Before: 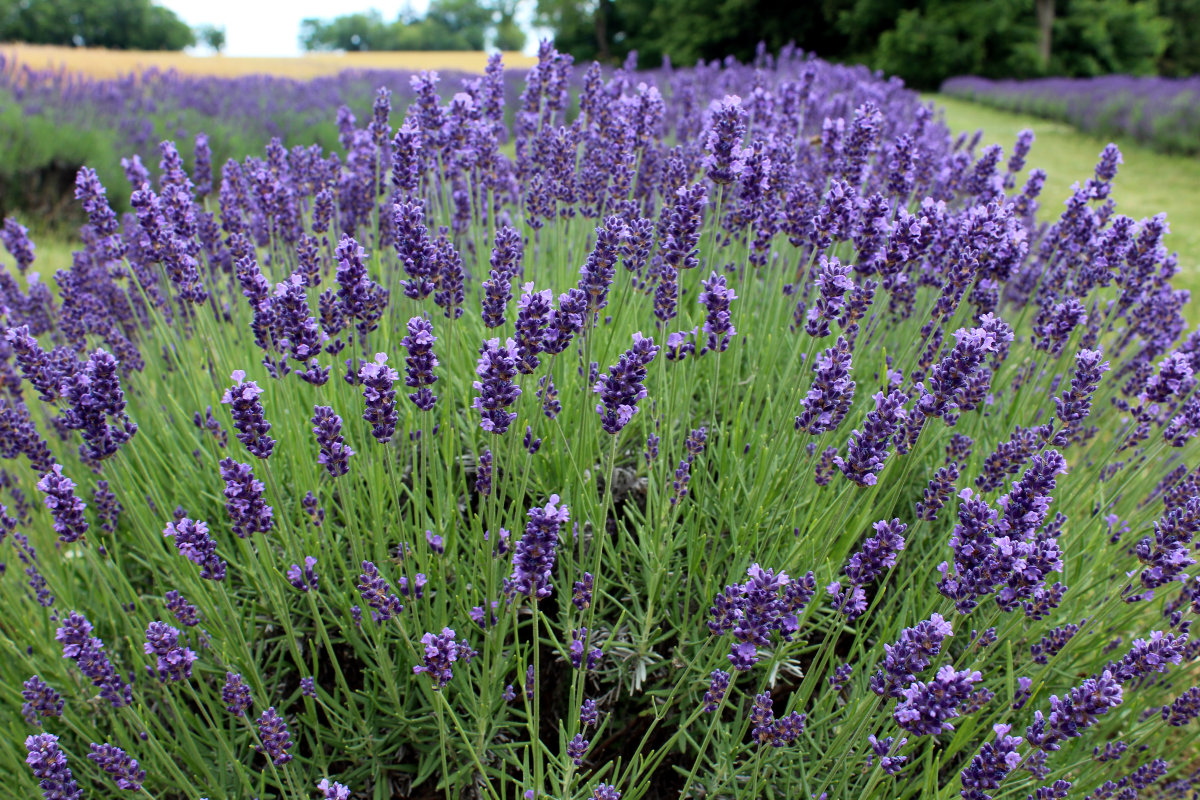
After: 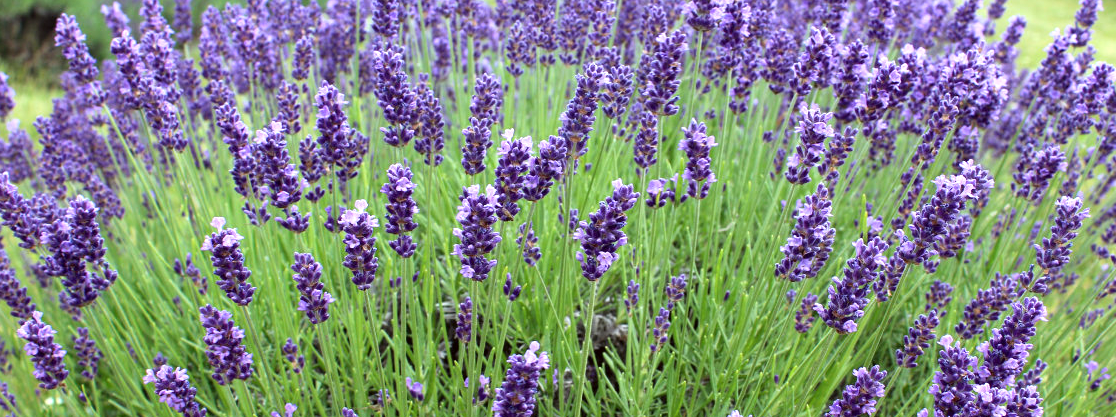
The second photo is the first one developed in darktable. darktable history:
crop: left 1.744%, top 19.225%, right 5.069%, bottom 28.357%
exposure: black level correction 0, exposure 0.7 EV, compensate exposure bias true, compensate highlight preservation false
color correction: highlights a* -2.73, highlights b* -2.09, shadows a* 2.41, shadows b* 2.73
